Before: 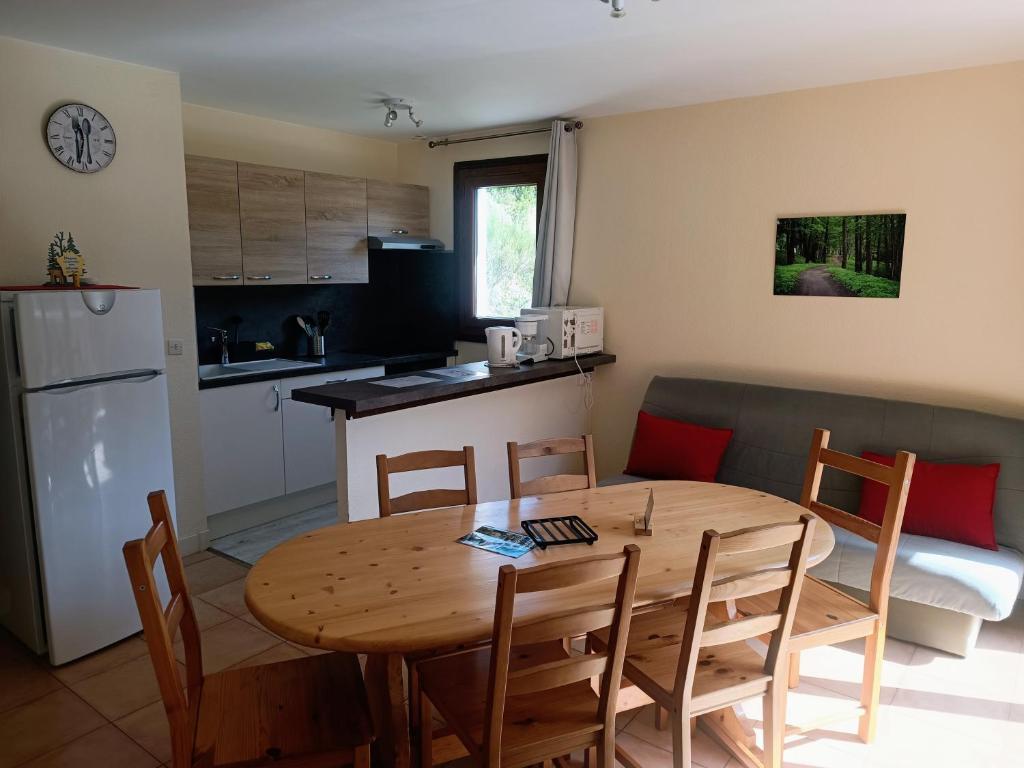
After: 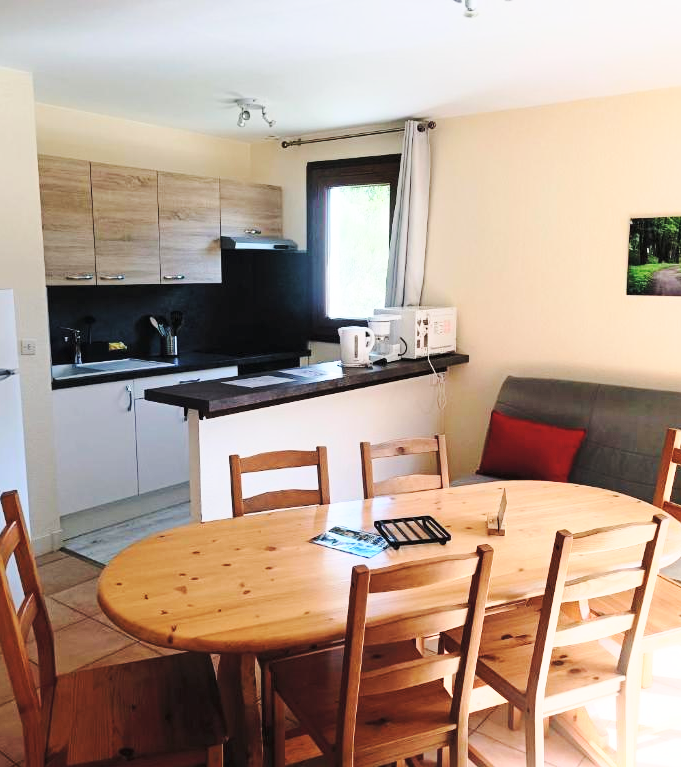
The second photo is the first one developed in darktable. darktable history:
exposure: compensate highlight preservation false
crop and rotate: left 14.408%, right 18.994%
contrast brightness saturation: brightness 0.146
base curve: curves: ch0 [(0, 0) (0.028, 0.03) (0.121, 0.232) (0.46, 0.748) (0.859, 0.968) (1, 1)], preserve colors none
tone curve: curves: ch0 [(0, 0) (0.003, 0.019) (0.011, 0.022) (0.025, 0.03) (0.044, 0.049) (0.069, 0.08) (0.1, 0.111) (0.136, 0.144) (0.177, 0.189) (0.224, 0.23) (0.277, 0.285) (0.335, 0.356) (0.399, 0.428) (0.468, 0.511) (0.543, 0.597) (0.623, 0.682) (0.709, 0.773) (0.801, 0.865) (0.898, 0.945) (1, 1)], color space Lab, independent channels, preserve colors none
